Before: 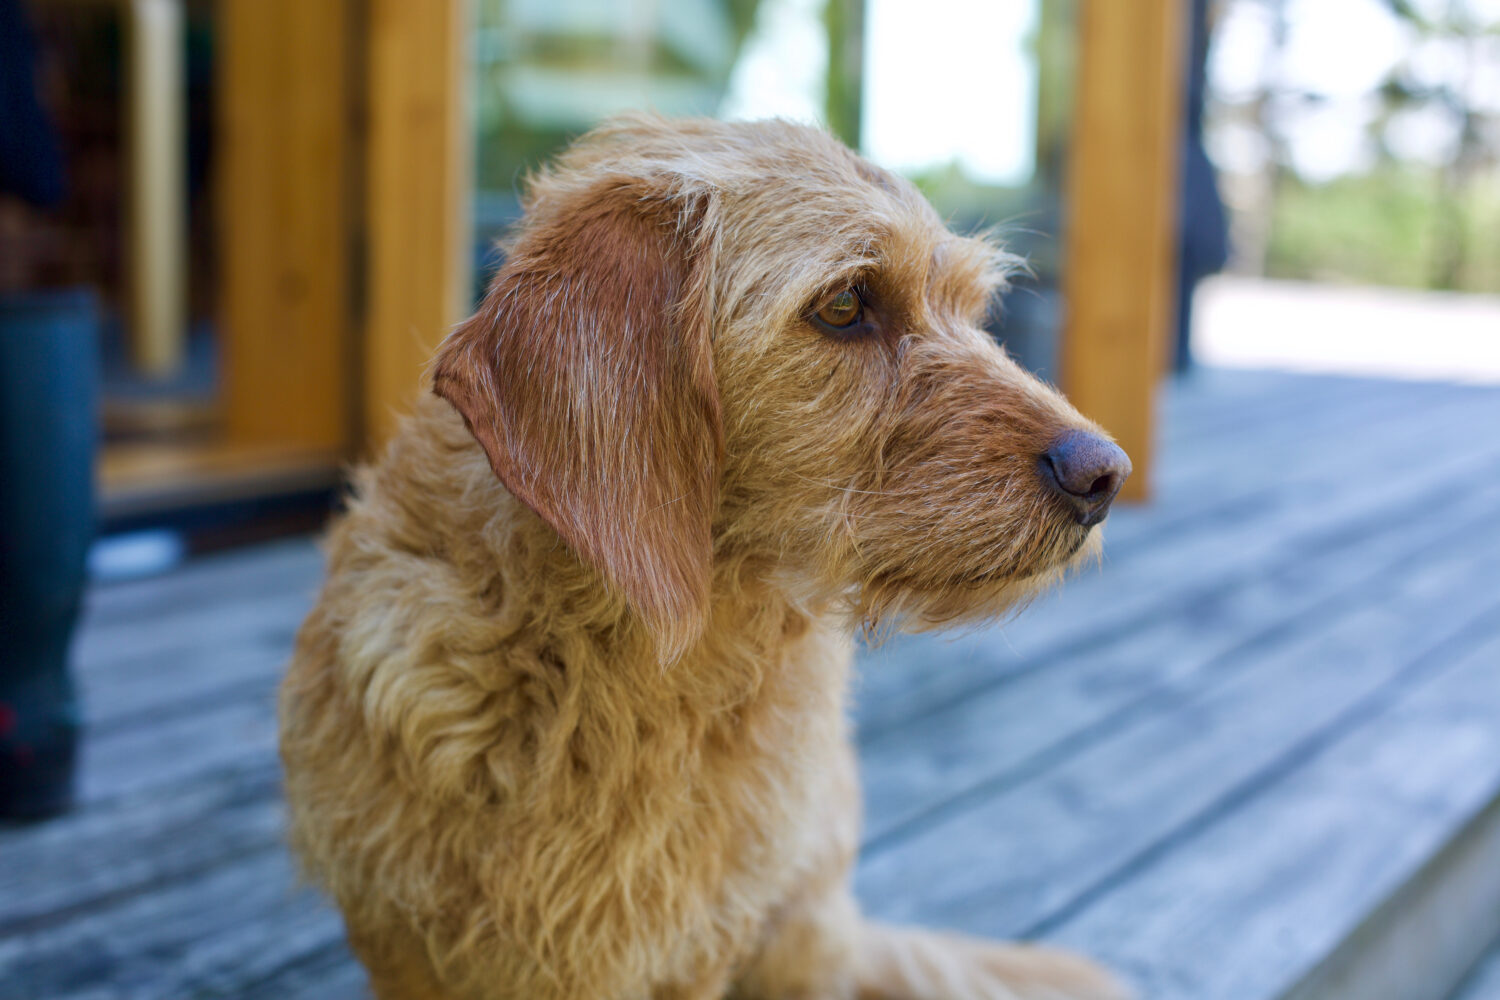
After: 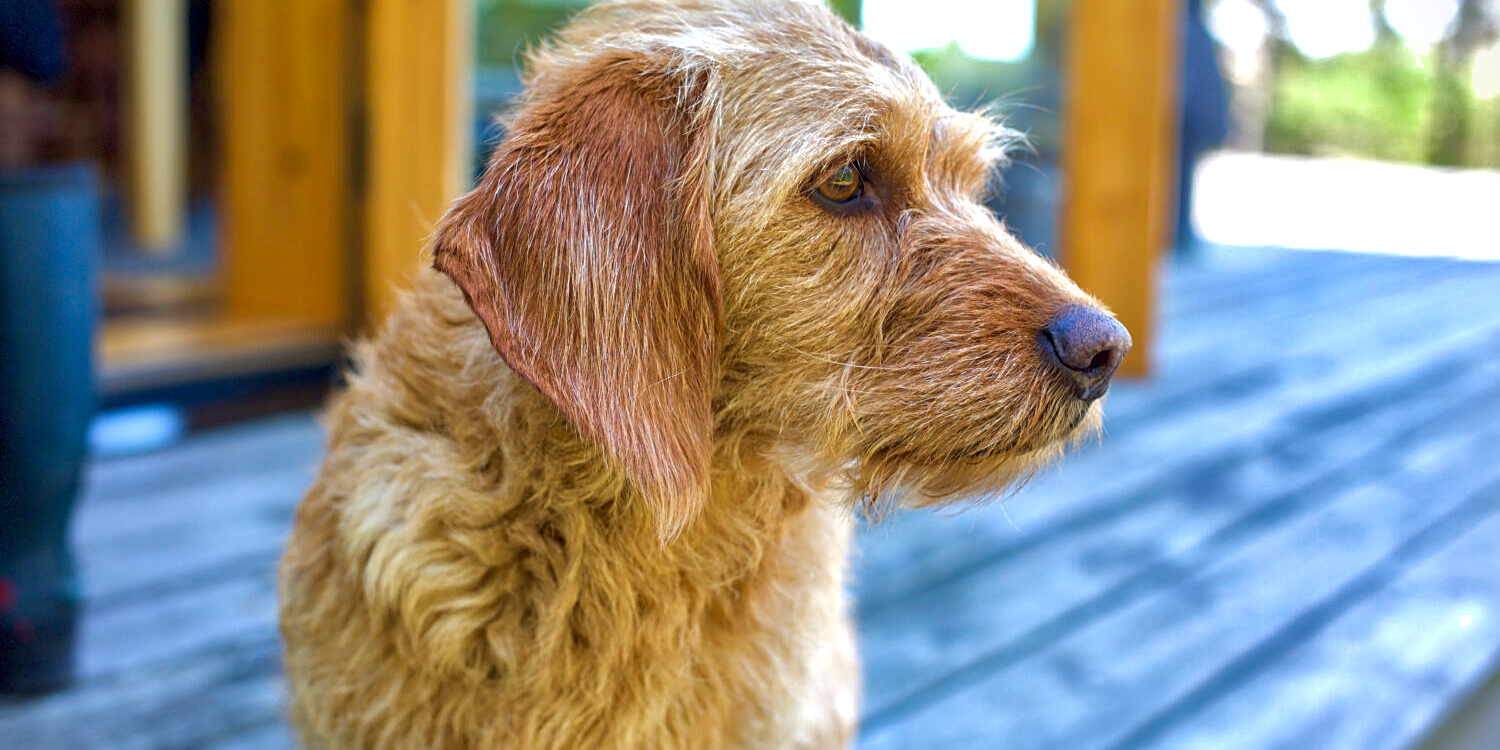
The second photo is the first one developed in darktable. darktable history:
sharpen: on, module defaults
crop and rotate: top 12.501%, bottom 12.466%
exposure: black level correction 0, exposure 0.703 EV, compensate exposure bias true, compensate highlight preservation false
shadows and highlights: shadows 39.67, highlights -59.96
local contrast: on, module defaults
vignetting: fall-off radius 82.01%, dithering 8-bit output
contrast brightness saturation: contrast 0.043, saturation 0.159
